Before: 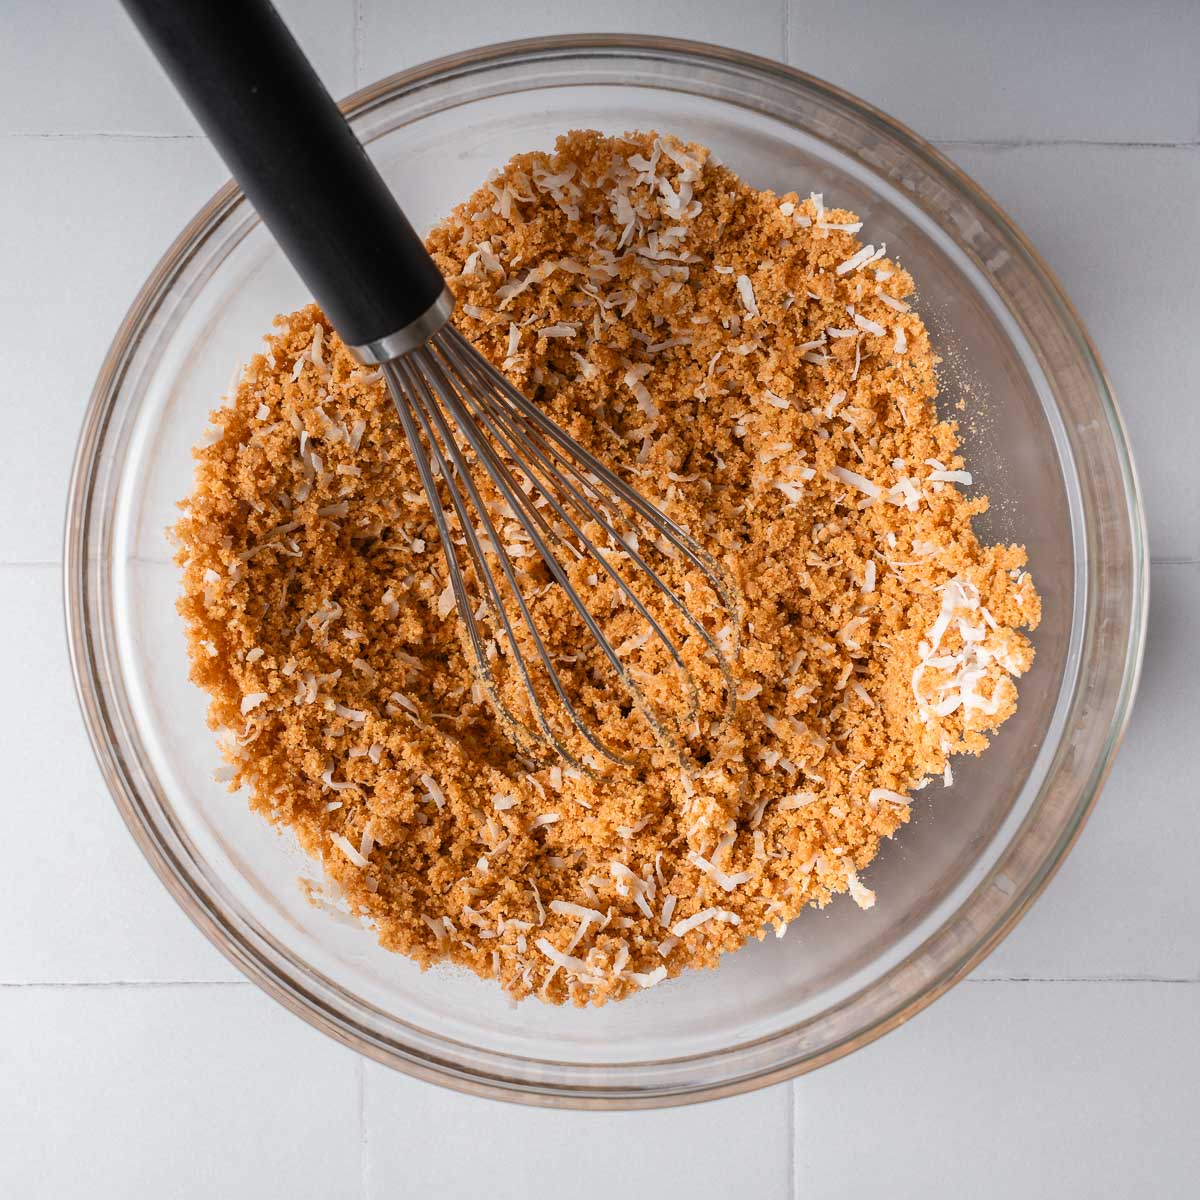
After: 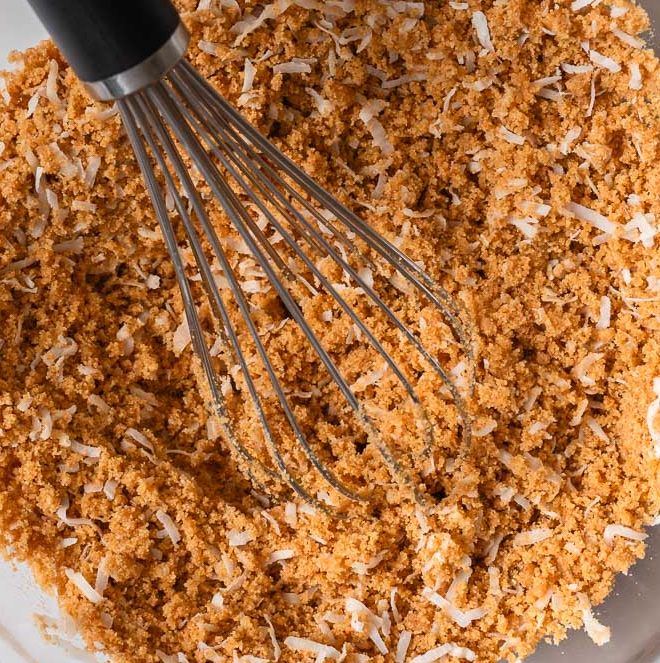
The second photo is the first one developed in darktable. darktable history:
crop and rotate: left 22.147%, top 22.079%, right 22.807%, bottom 22.619%
